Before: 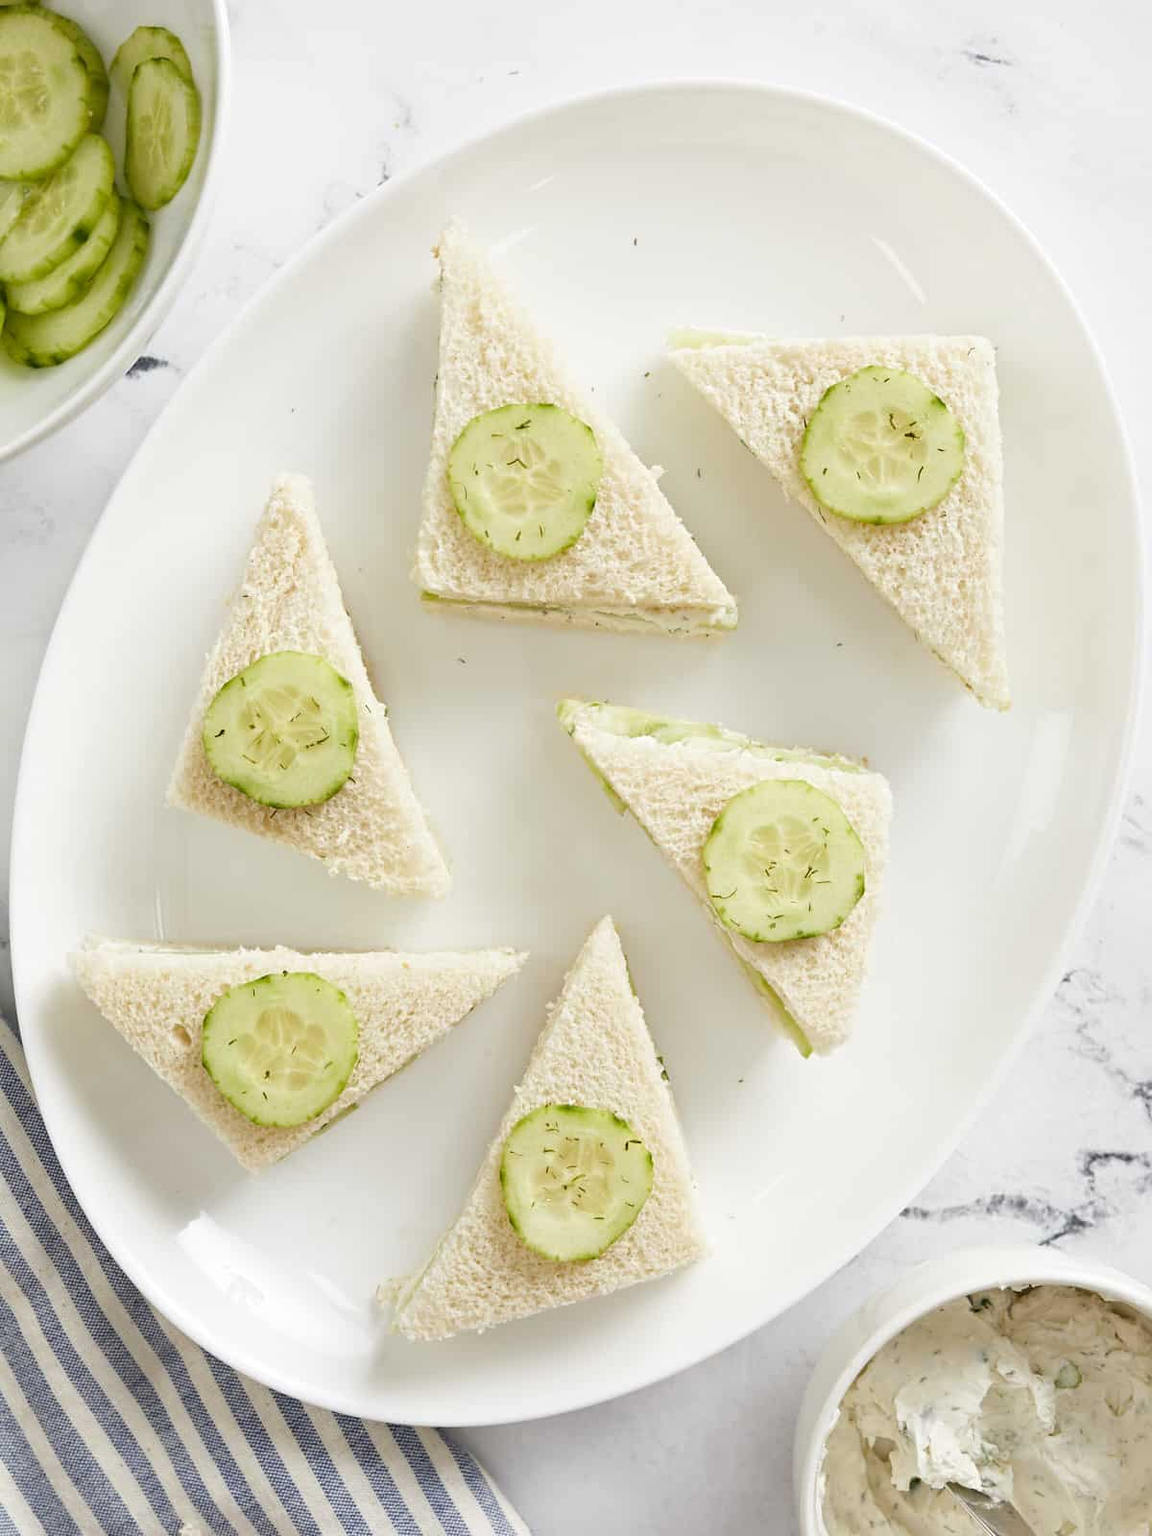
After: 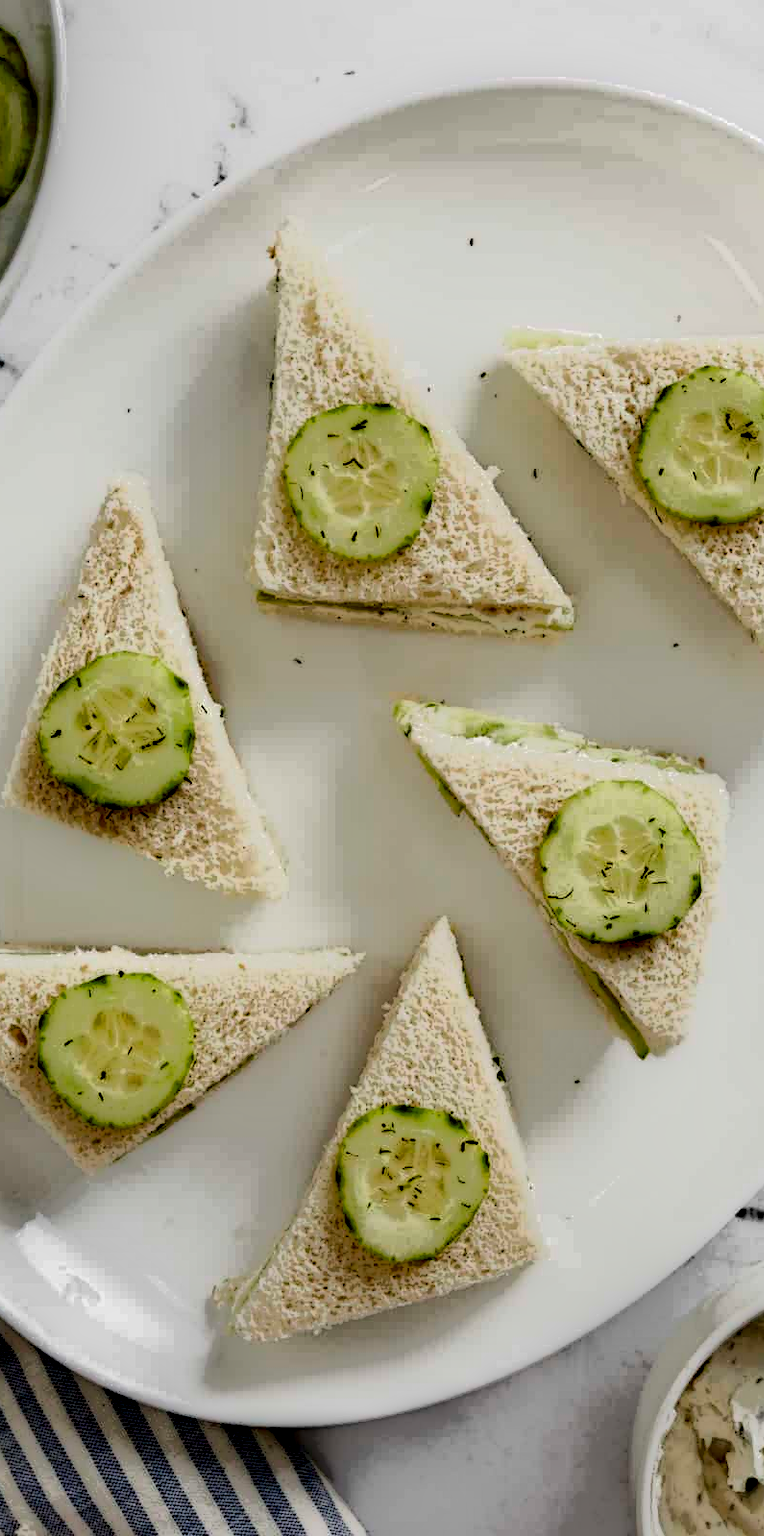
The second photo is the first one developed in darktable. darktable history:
shadows and highlights: shadows 43.78, white point adjustment -1.41, soften with gaussian
haze removal: compatibility mode true, adaptive false
crop and rotate: left 14.285%, right 19.321%
local contrast: highlights 2%, shadows 232%, detail 164%, midtone range 0.001
